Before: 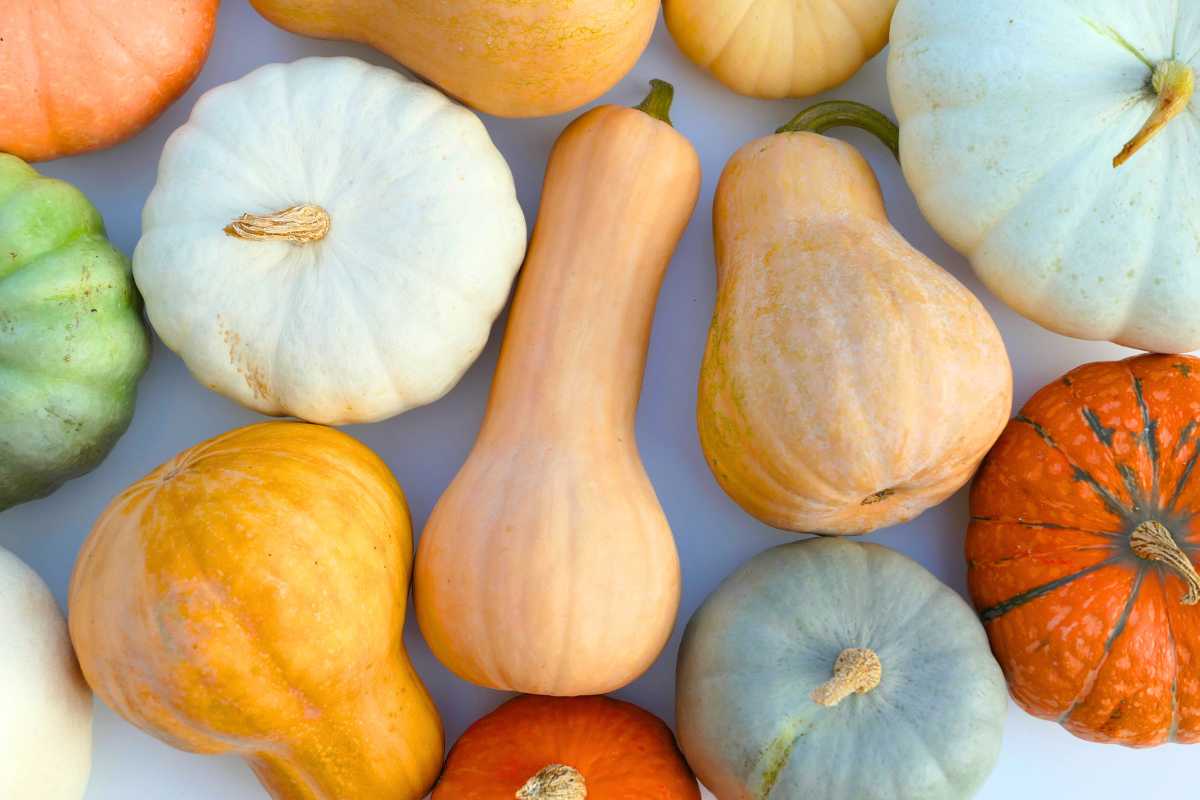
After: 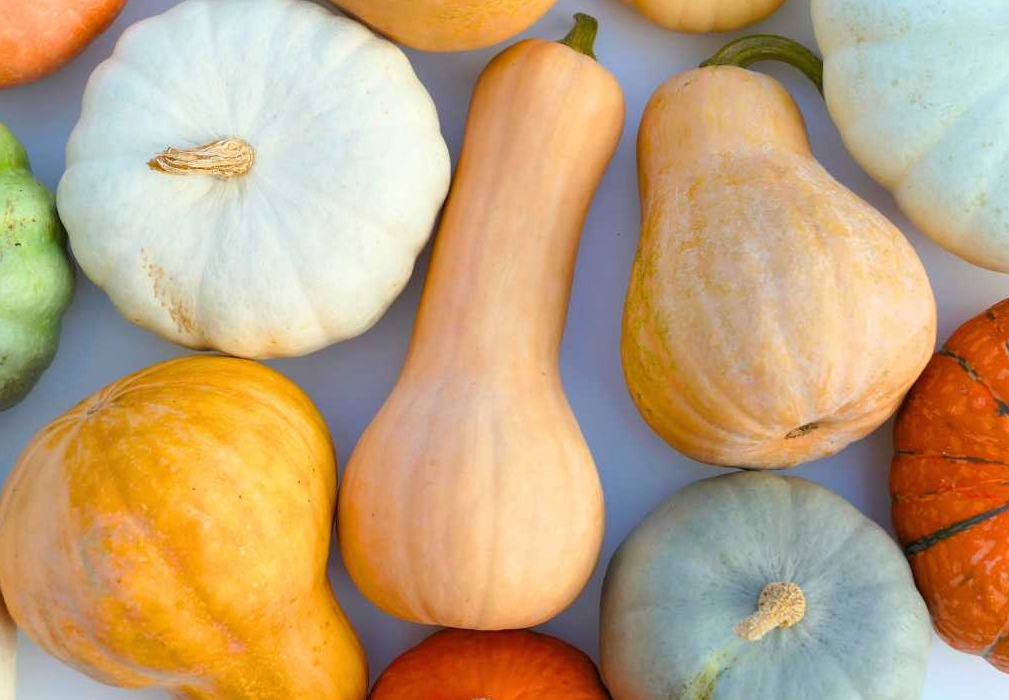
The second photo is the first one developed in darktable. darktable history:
crop: left 6.347%, top 8.355%, right 9.531%, bottom 4.096%
